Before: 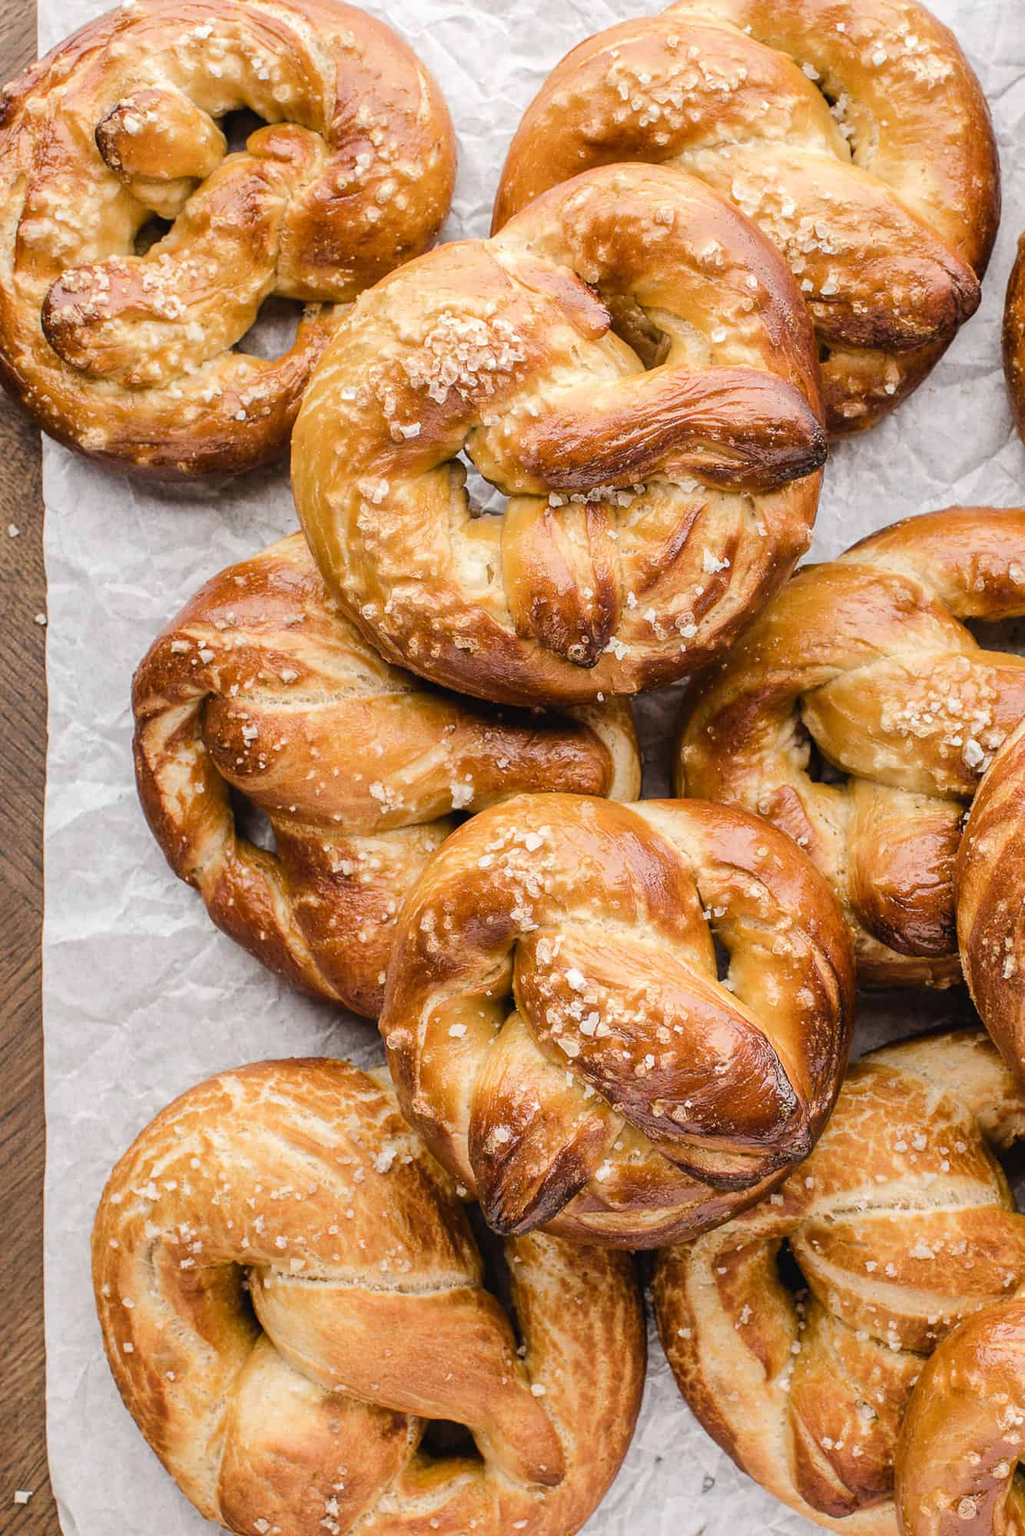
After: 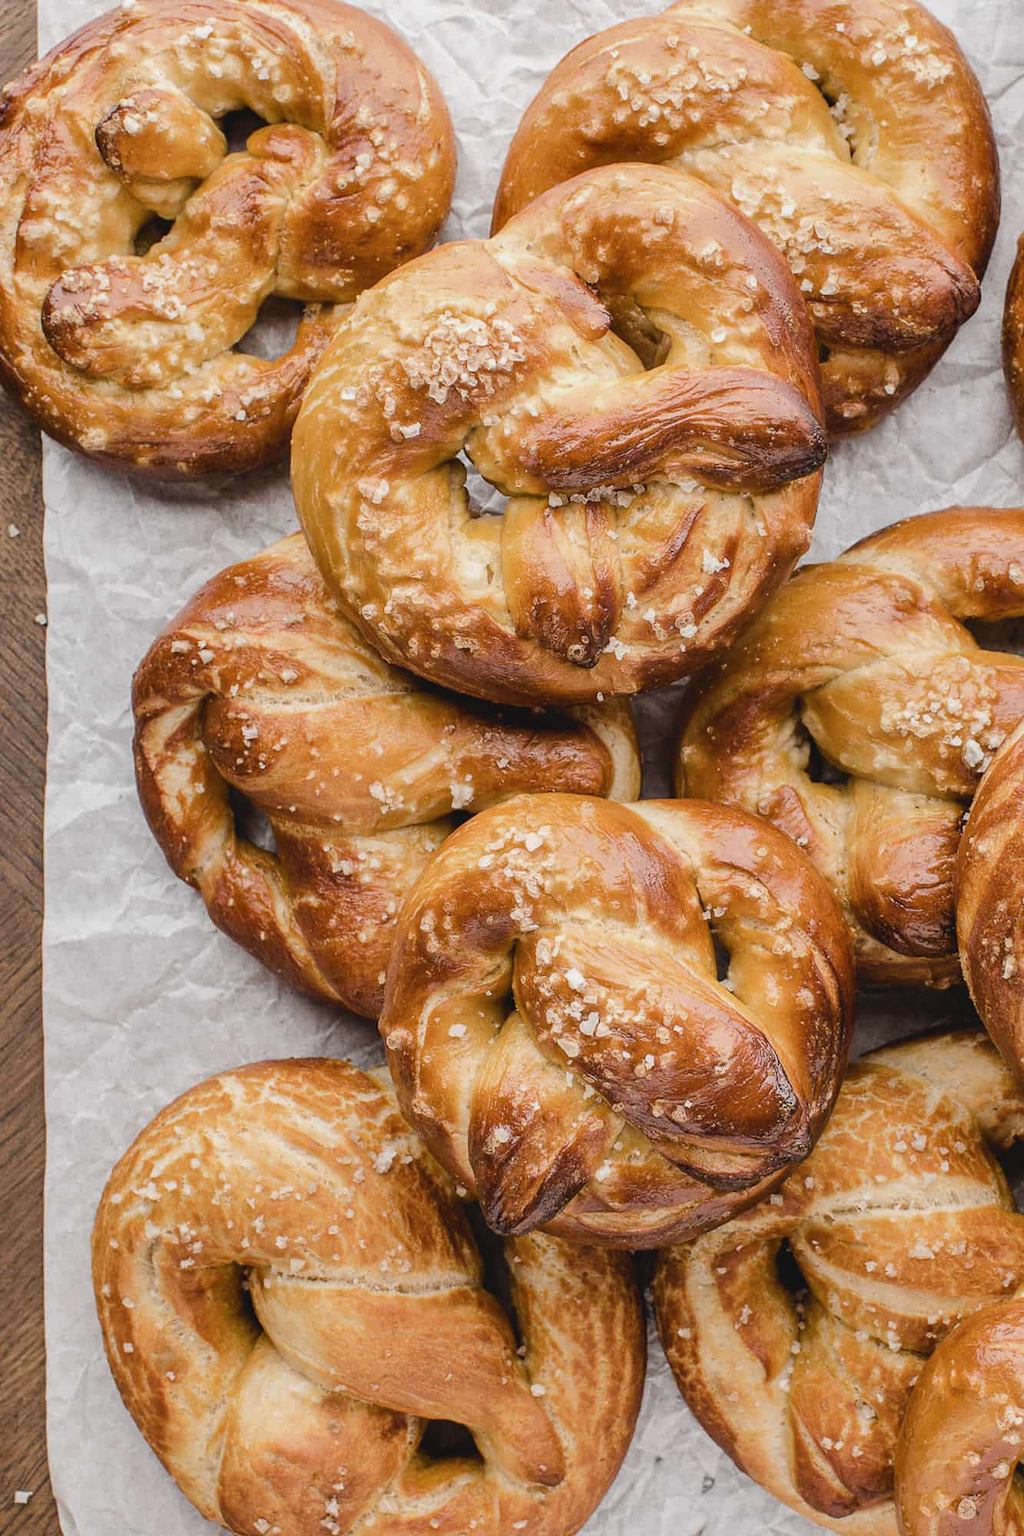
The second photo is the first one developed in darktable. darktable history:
contrast brightness saturation: contrast -0.086, brightness -0.042, saturation -0.111
shadows and highlights: shadows 52.18, highlights -28.75, soften with gaussian
